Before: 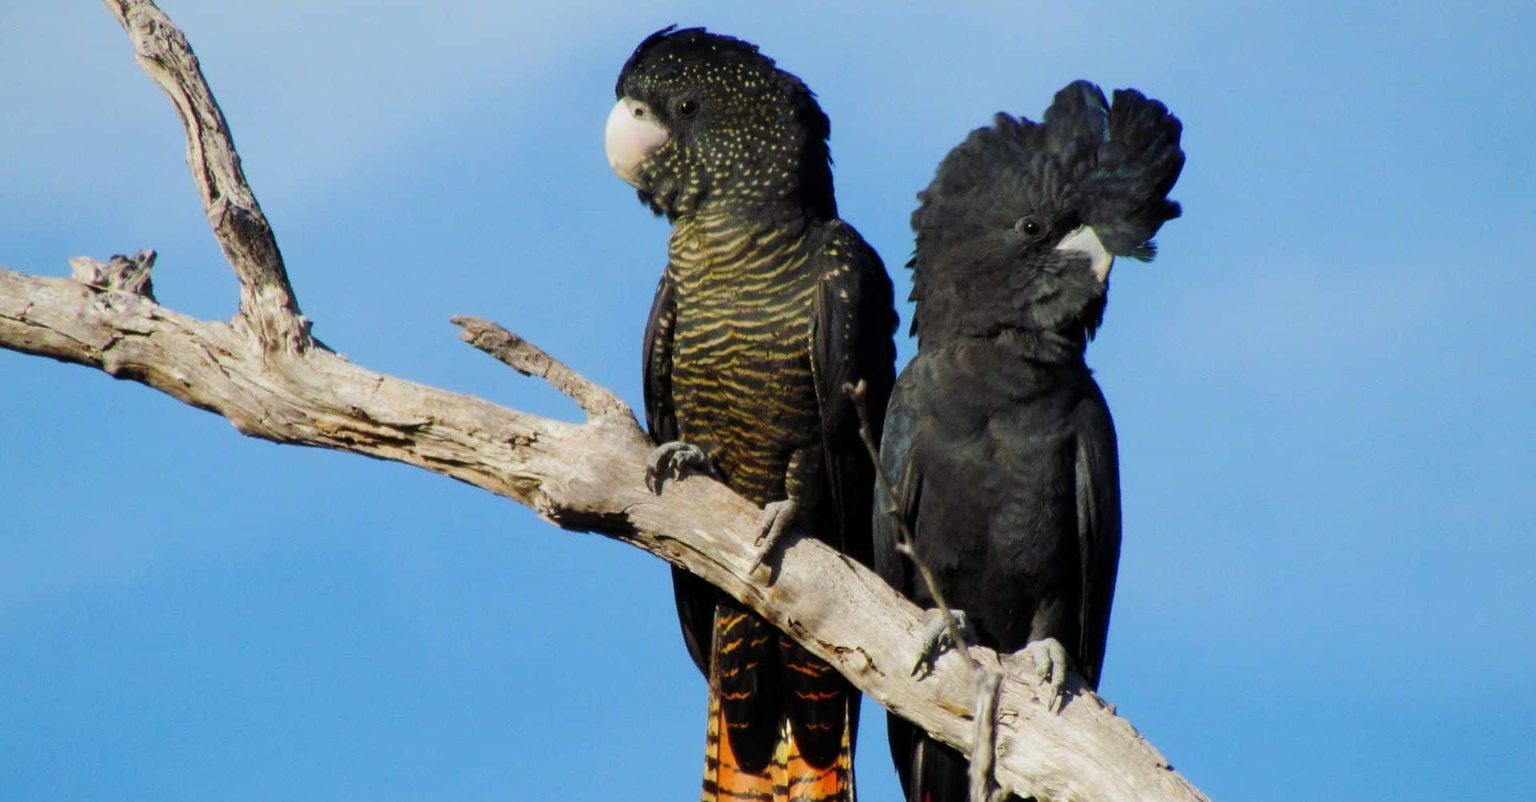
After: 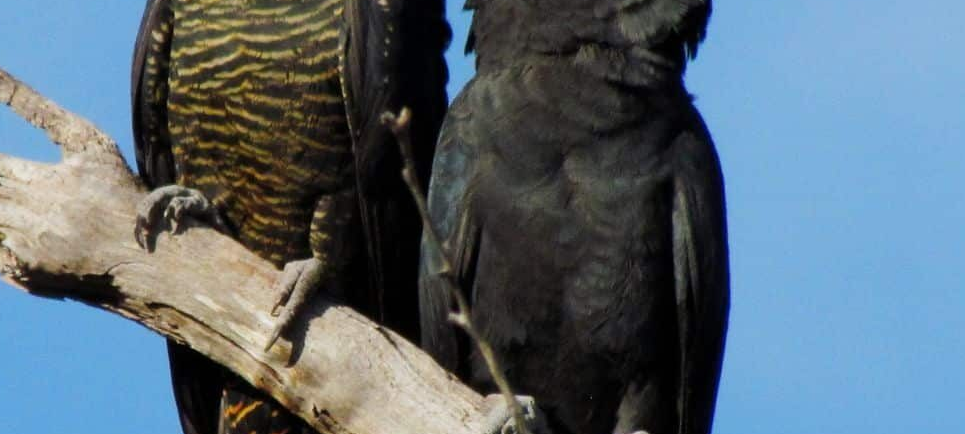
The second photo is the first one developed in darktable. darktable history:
exposure: compensate highlight preservation false
crop: left 35.03%, top 36.625%, right 14.663%, bottom 20.057%
